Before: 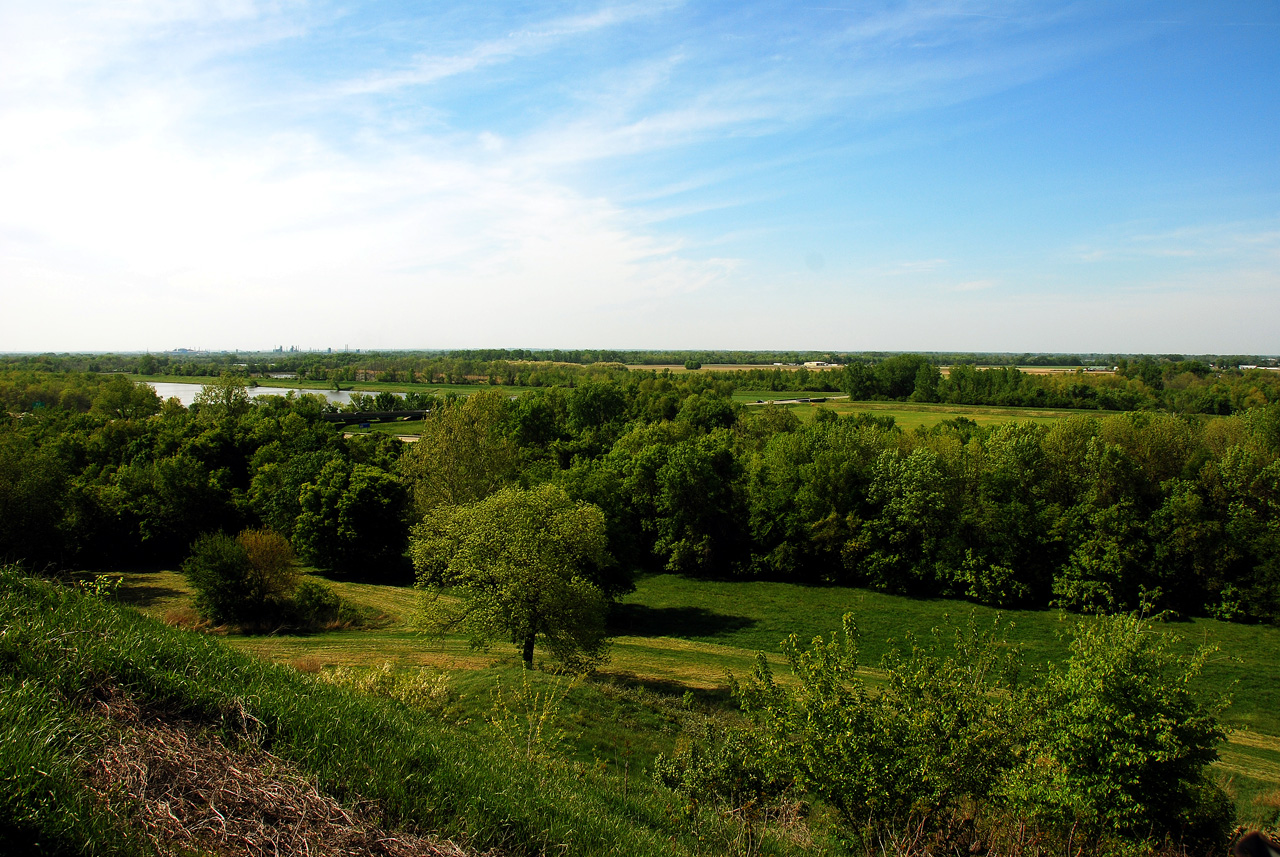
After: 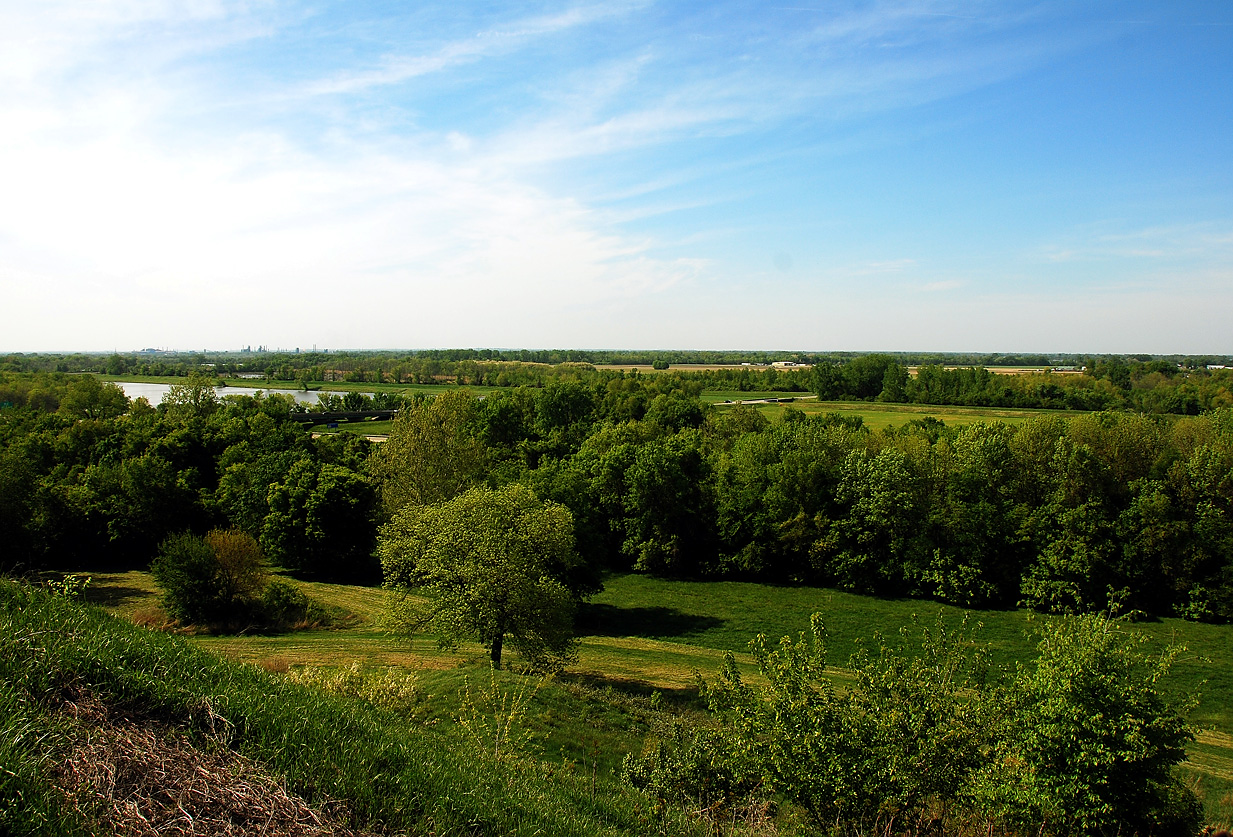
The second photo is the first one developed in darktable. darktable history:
crop and rotate: left 2.536%, right 1.107%, bottom 2.246%
sharpen: radius 1, threshold 1
